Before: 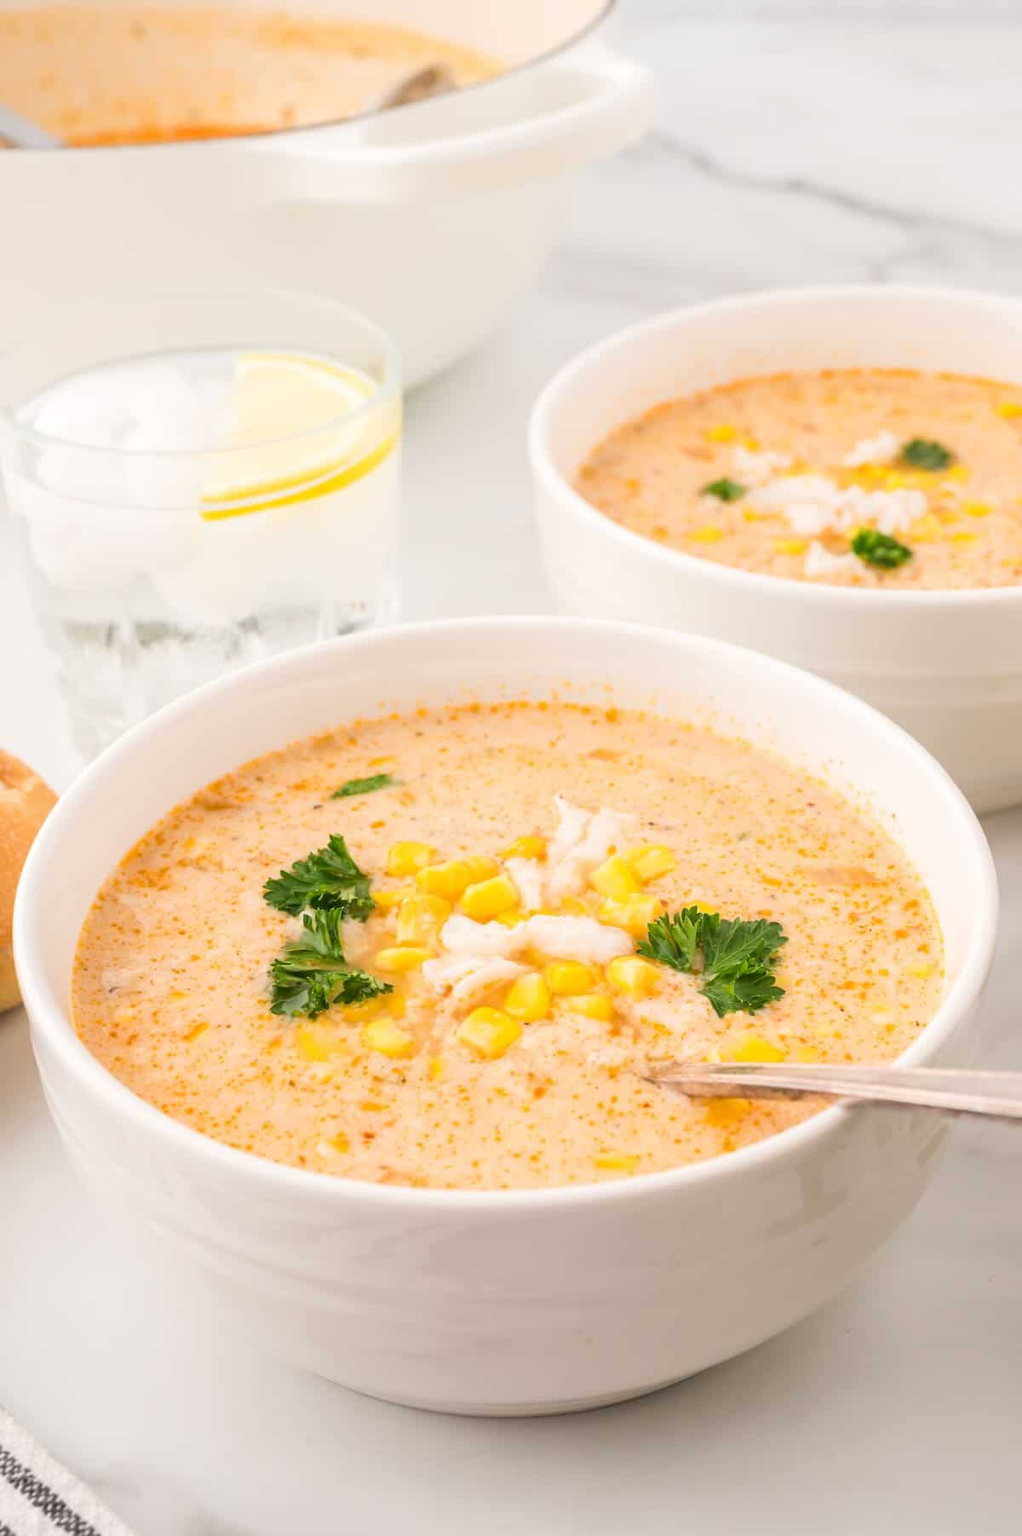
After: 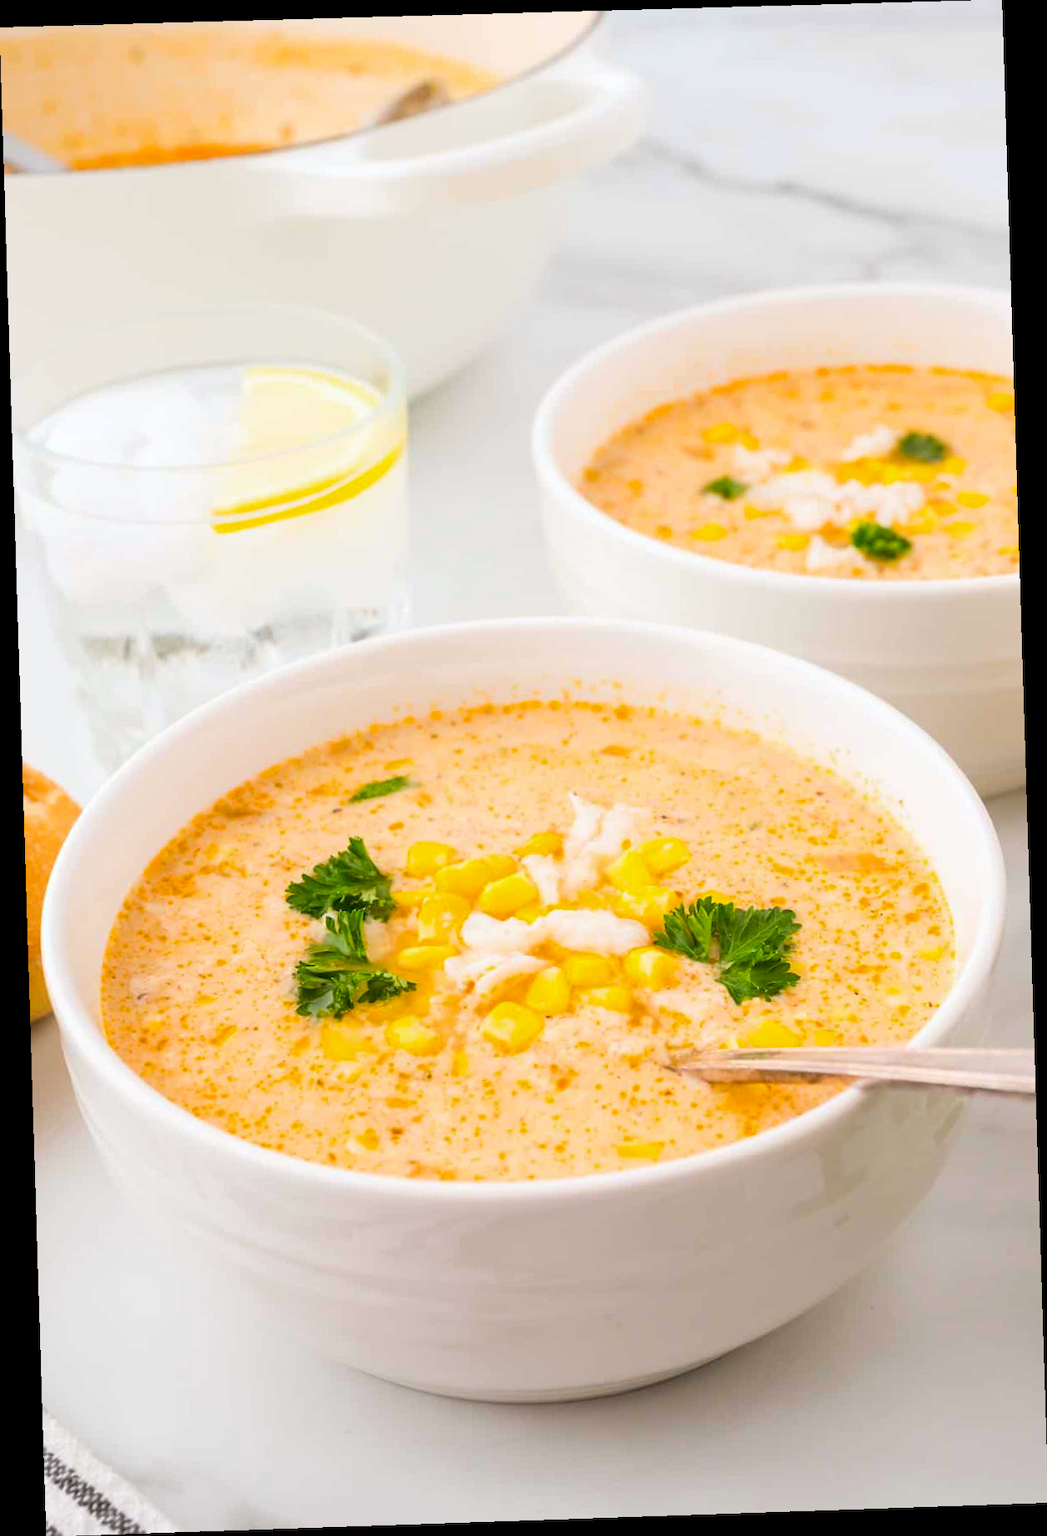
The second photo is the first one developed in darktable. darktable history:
white balance: red 0.982, blue 1.018
color balance rgb: perceptual saturation grading › global saturation 20%, global vibrance 20%
rotate and perspective: rotation -1.77°, lens shift (horizontal) 0.004, automatic cropping off
